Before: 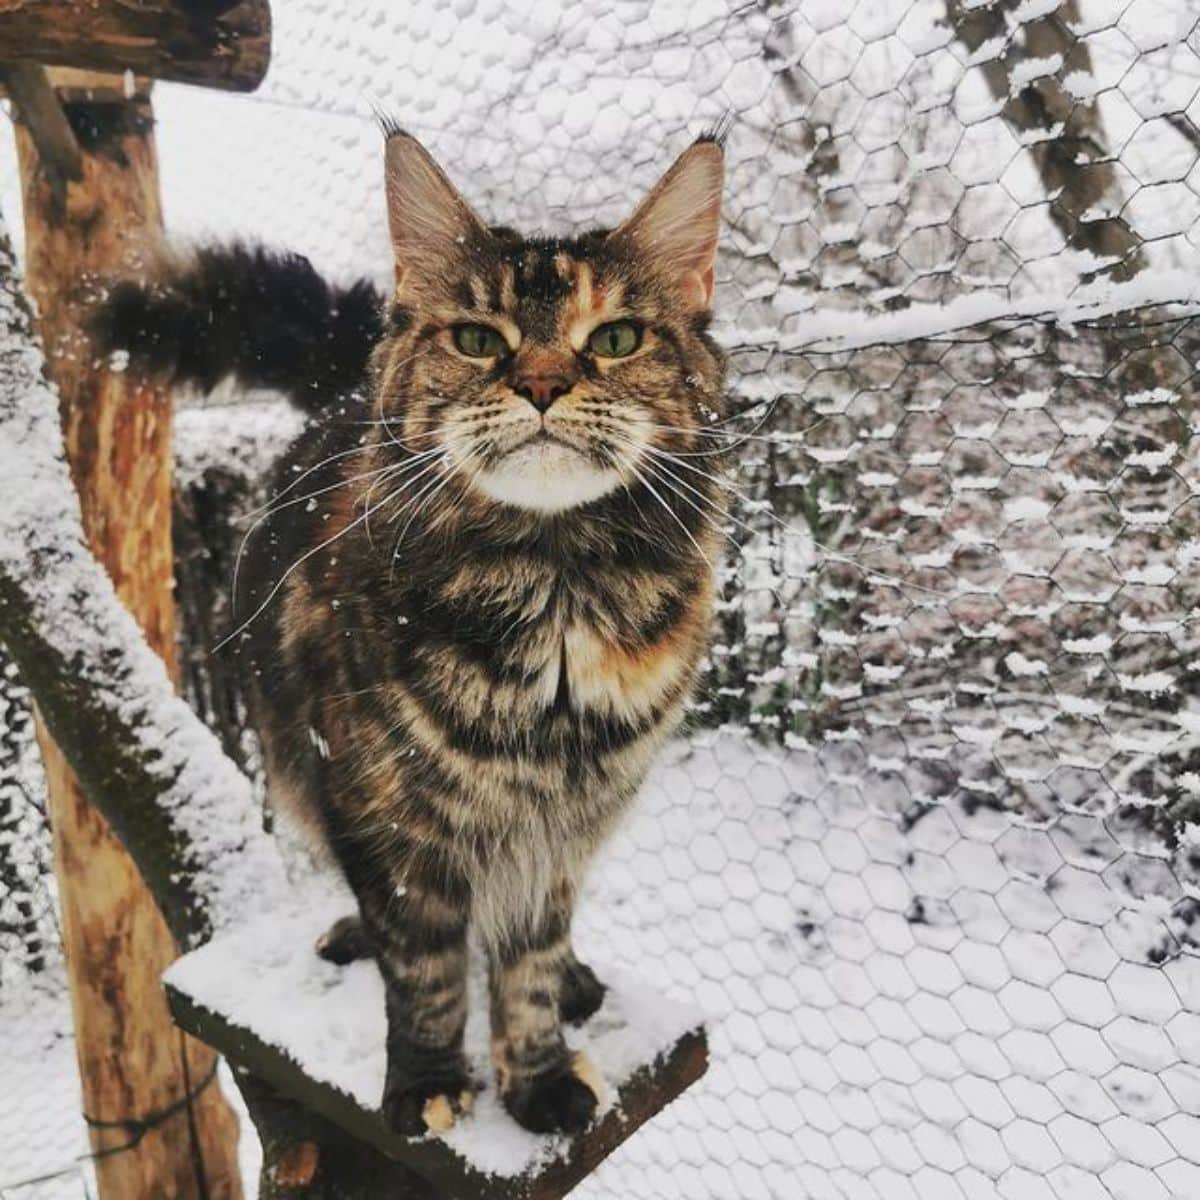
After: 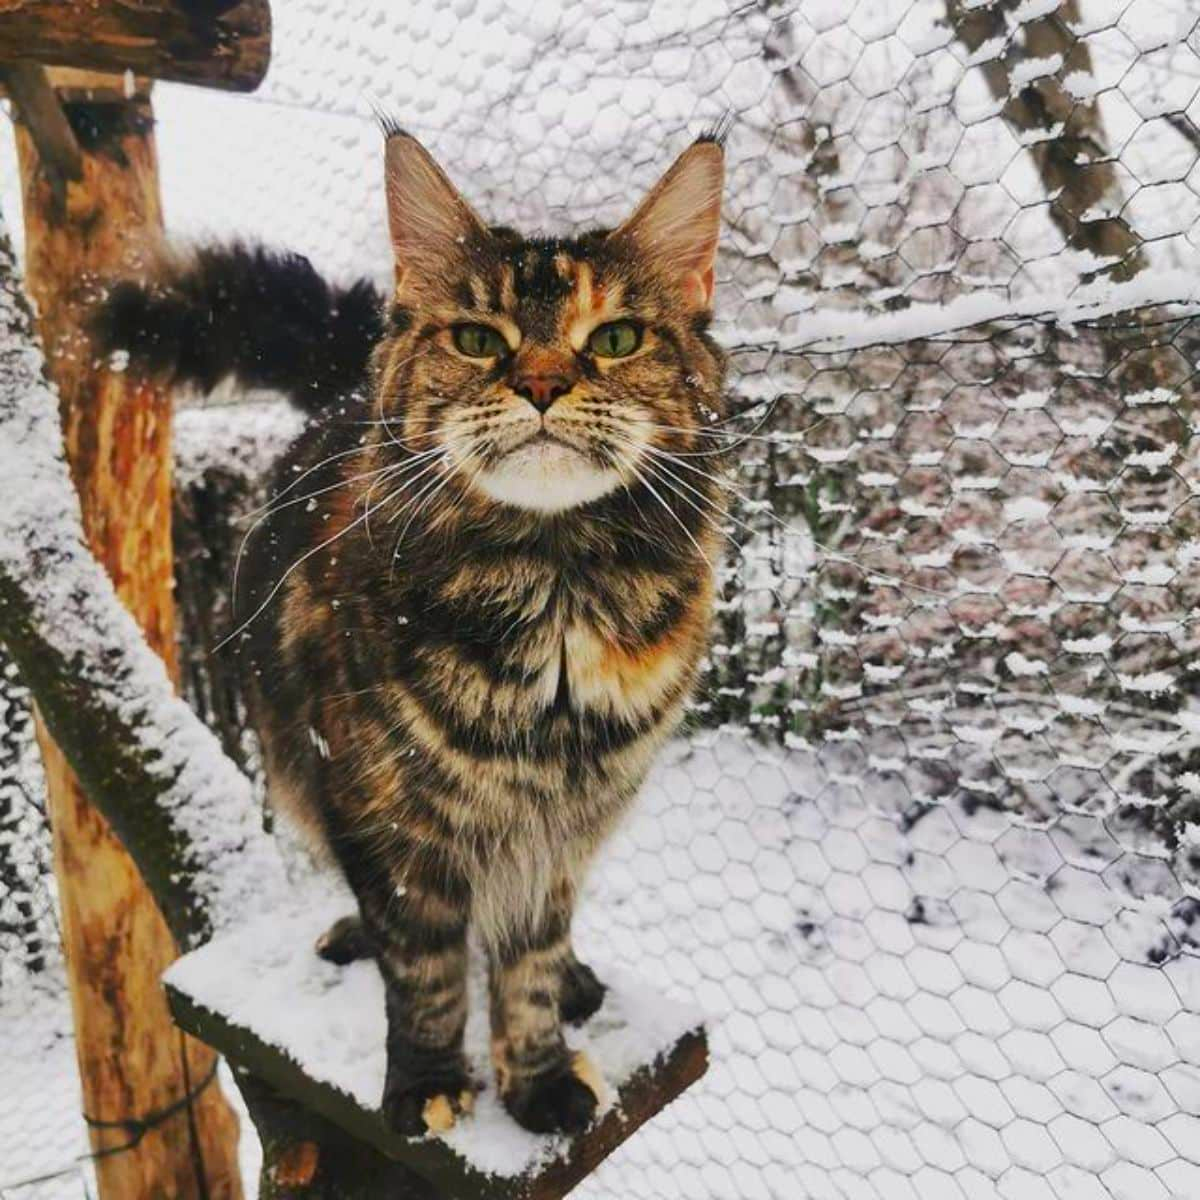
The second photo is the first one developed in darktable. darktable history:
contrast brightness saturation: brightness -0.023, saturation 0.369
